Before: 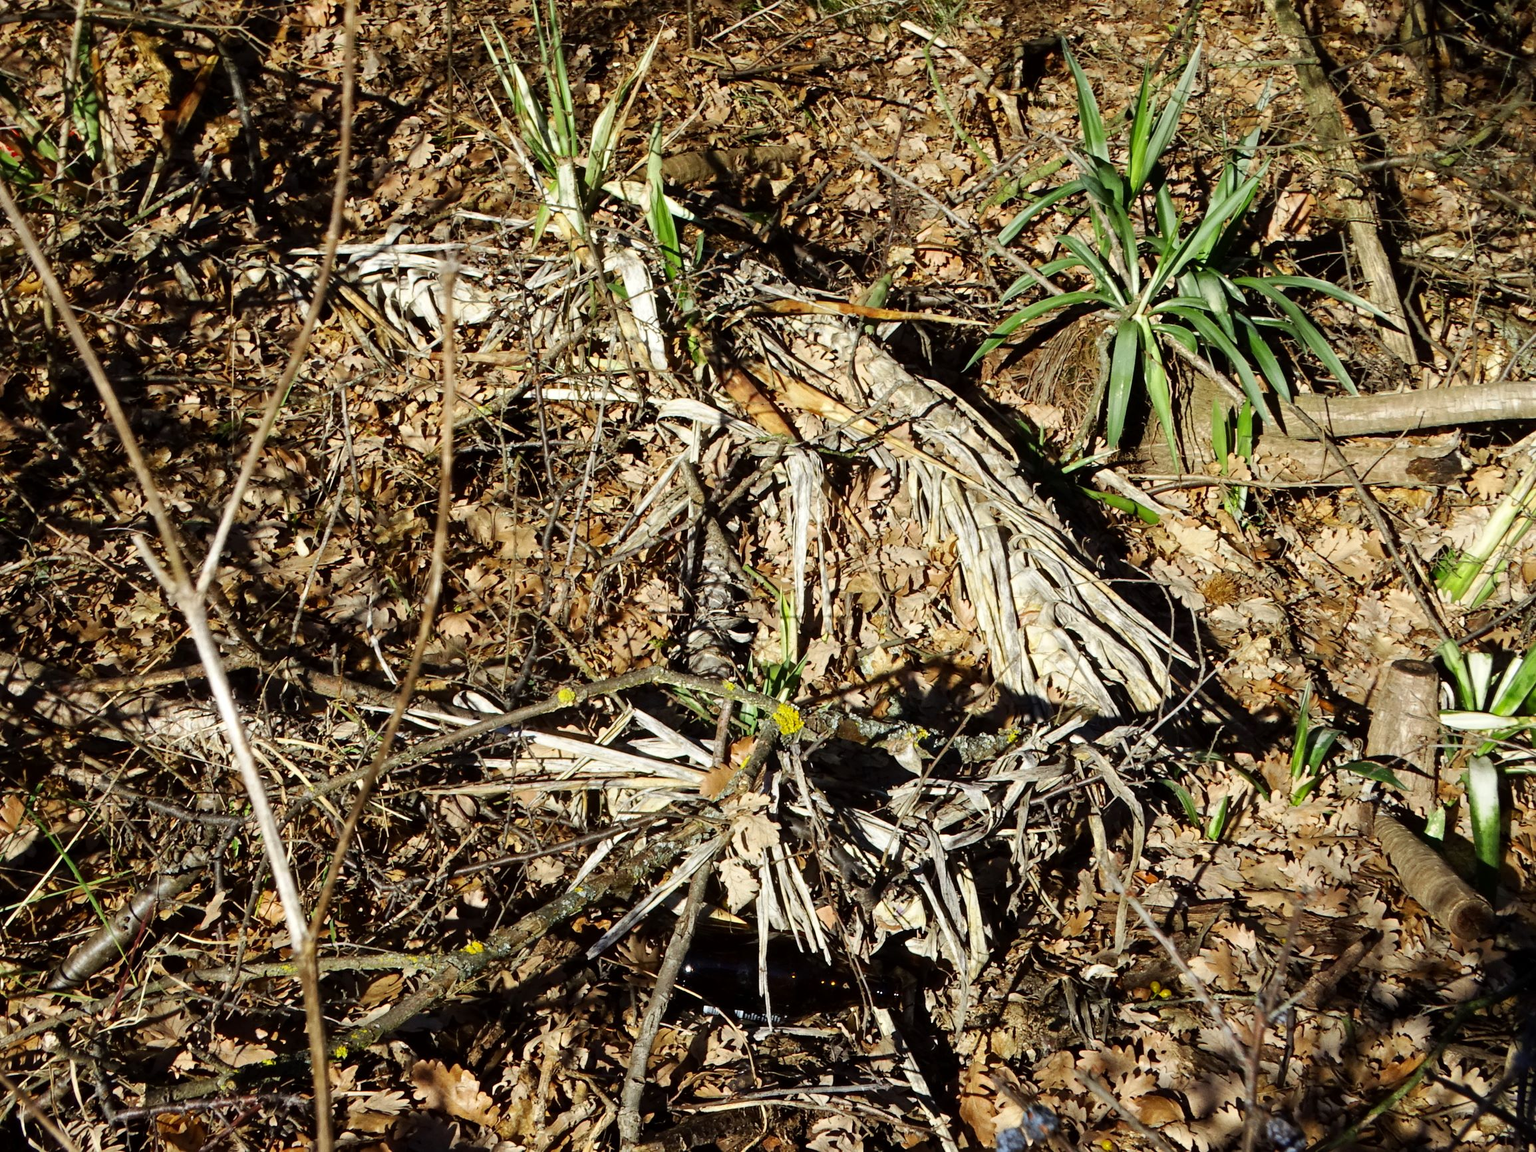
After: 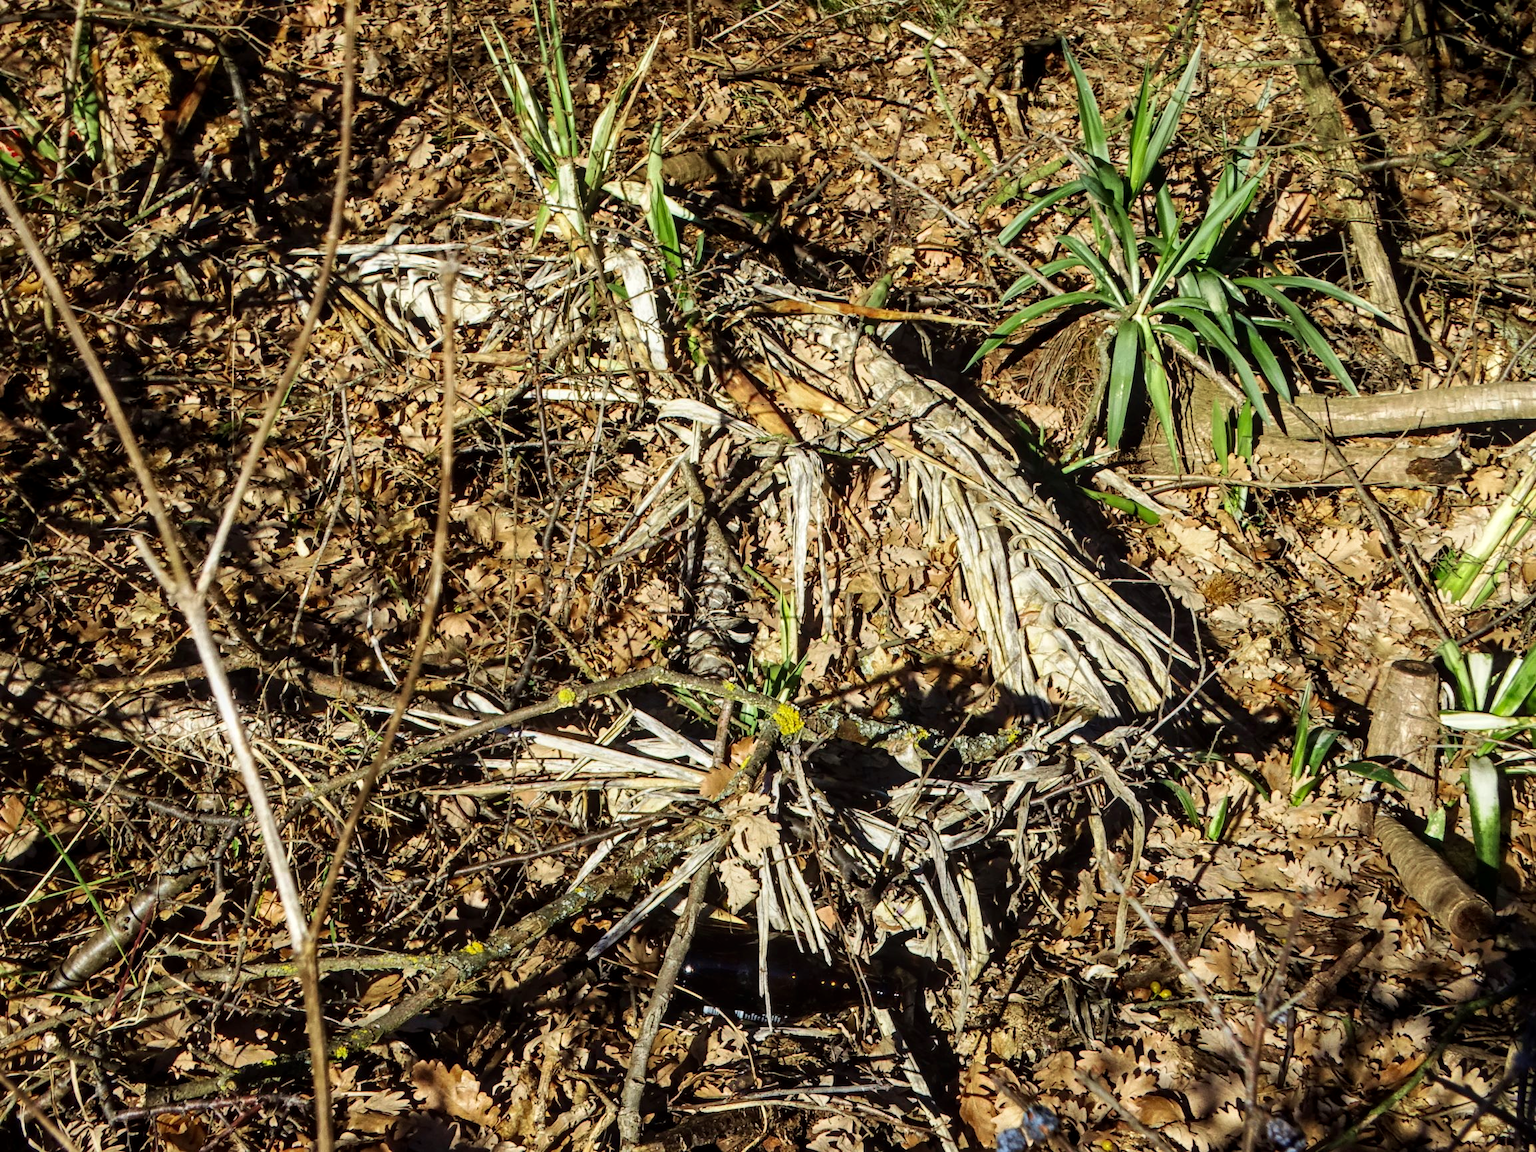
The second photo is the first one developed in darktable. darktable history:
local contrast: on, module defaults
velvia: strength 27%
